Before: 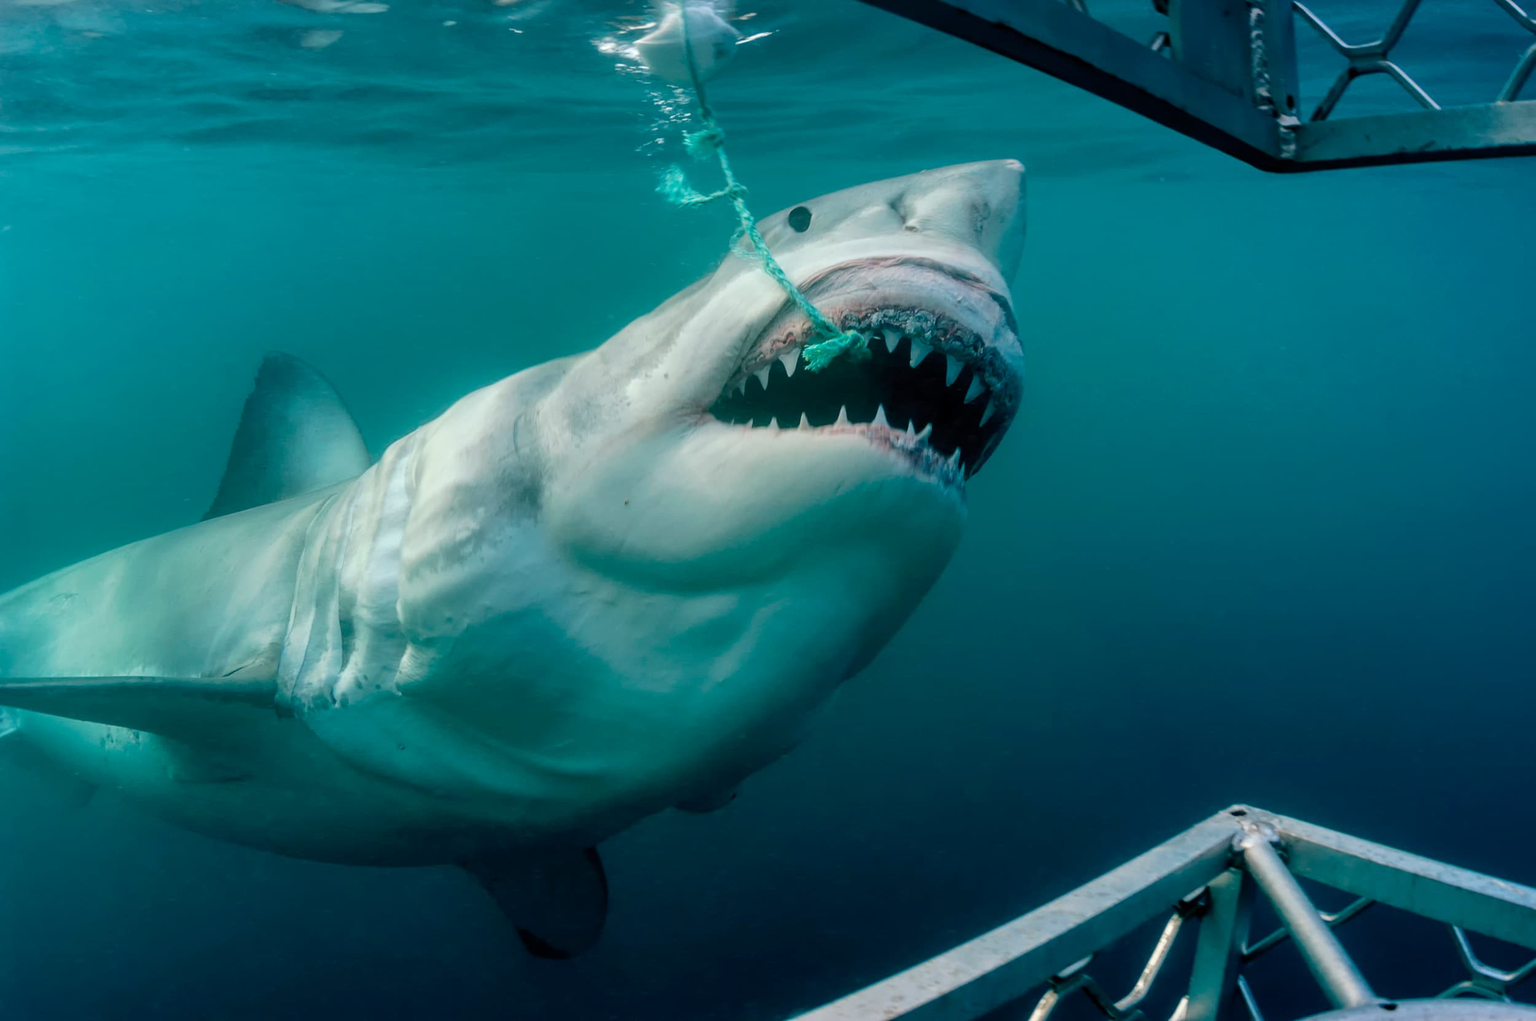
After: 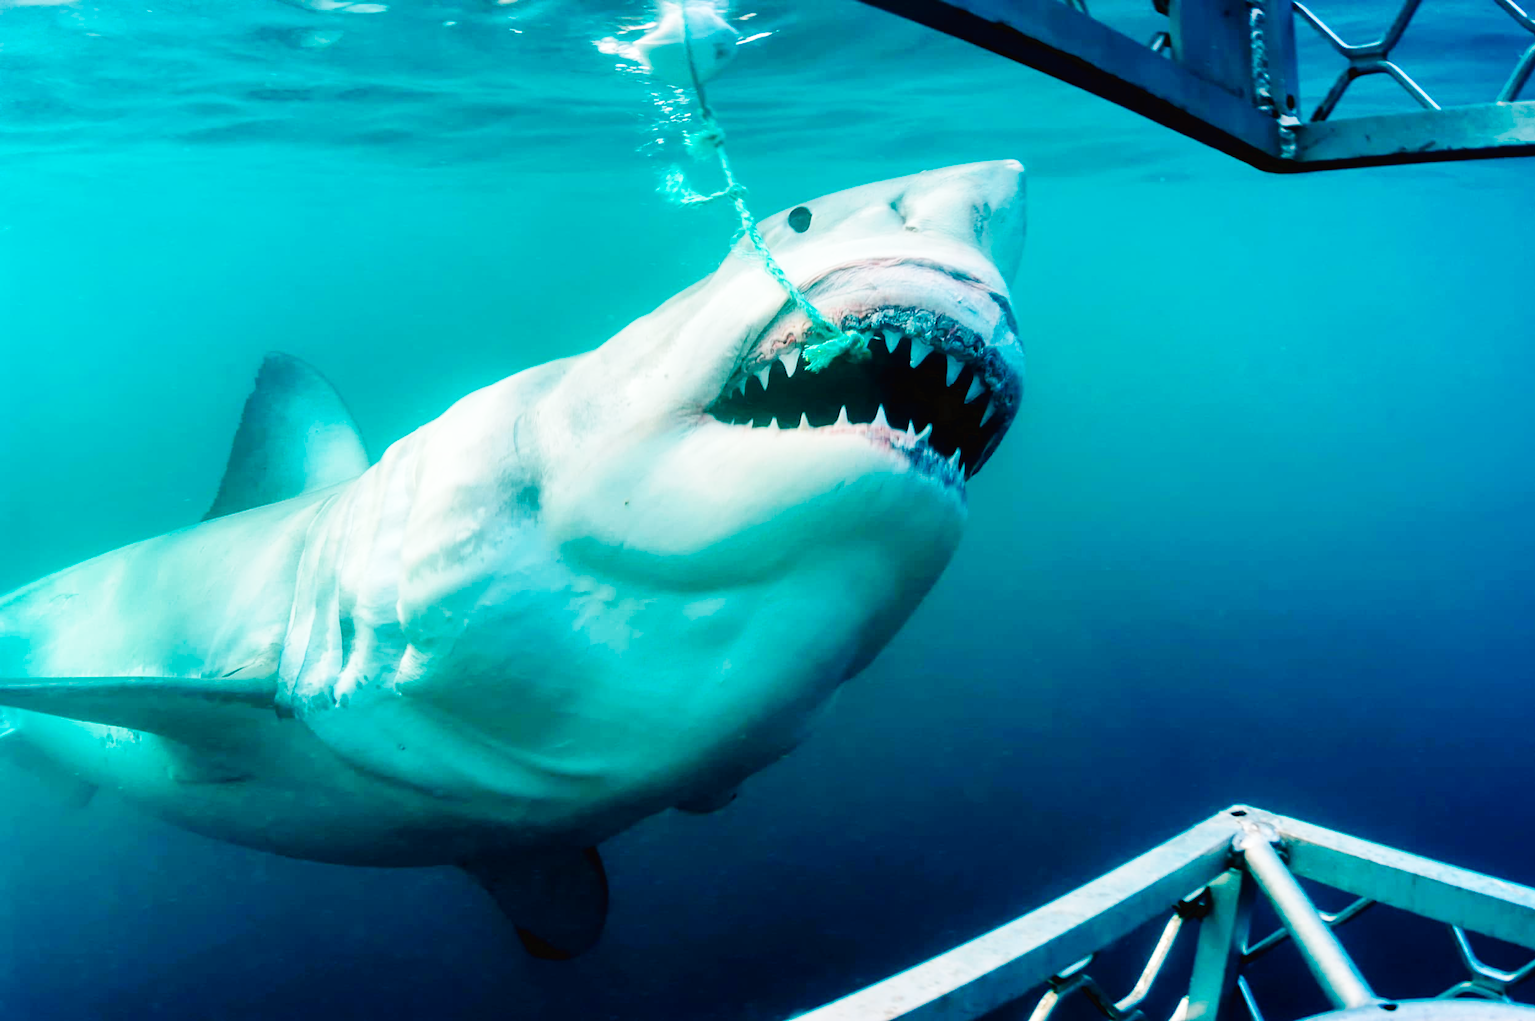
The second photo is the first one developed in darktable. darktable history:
base curve: curves: ch0 [(0, 0.003) (0.001, 0.002) (0.006, 0.004) (0.02, 0.022) (0.048, 0.086) (0.094, 0.234) (0.162, 0.431) (0.258, 0.629) (0.385, 0.8) (0.548, 0.918) (0.751, 0.988) (1, 1)], preserve colors none
color balance rgb: perceptual saturation grading › global saturation 20%, global vibrance 20%
